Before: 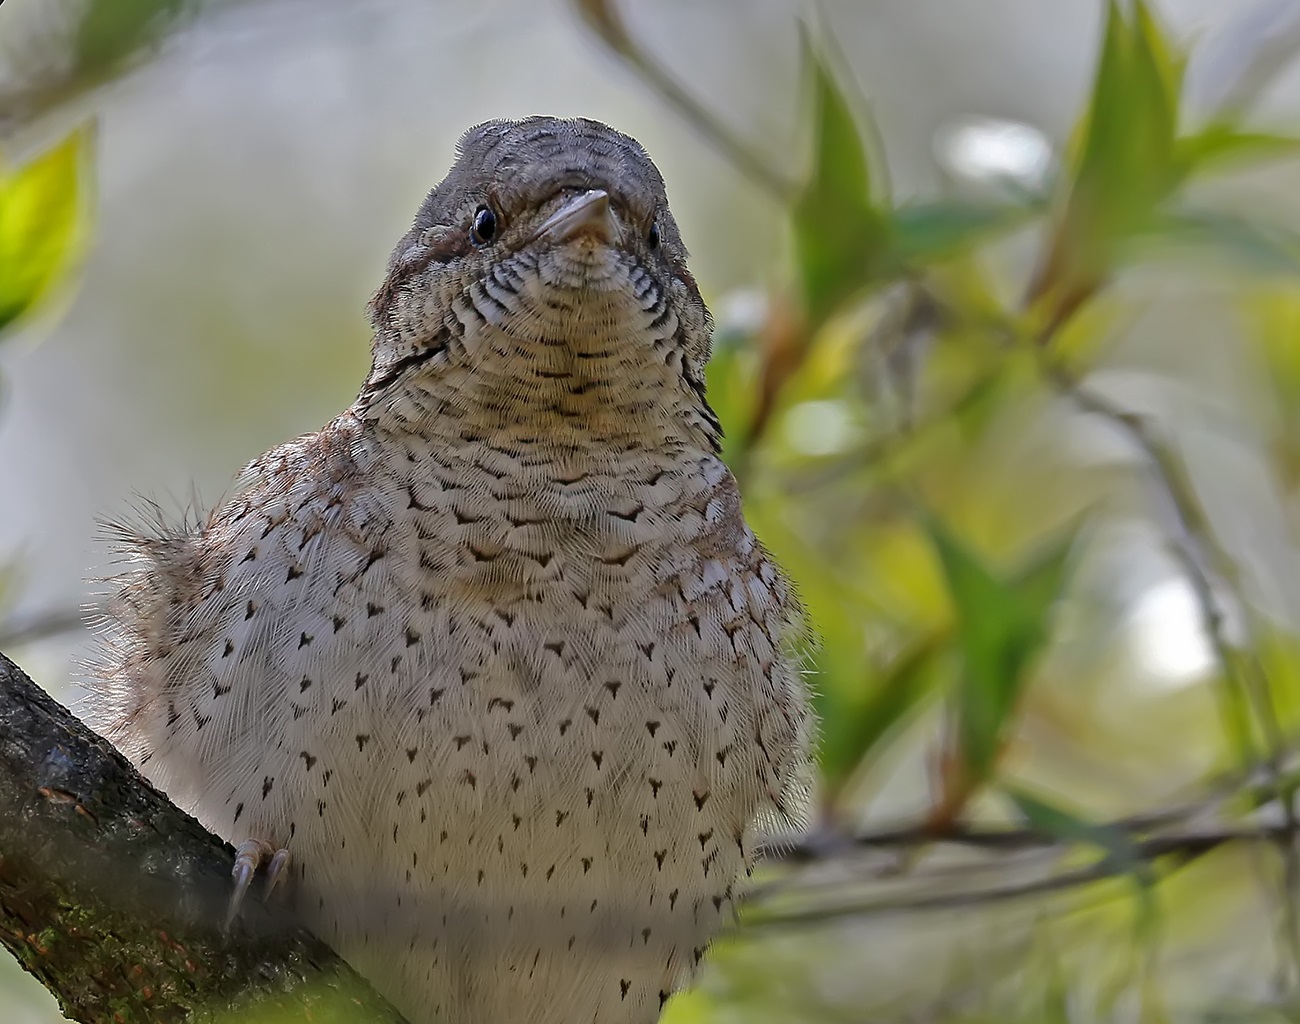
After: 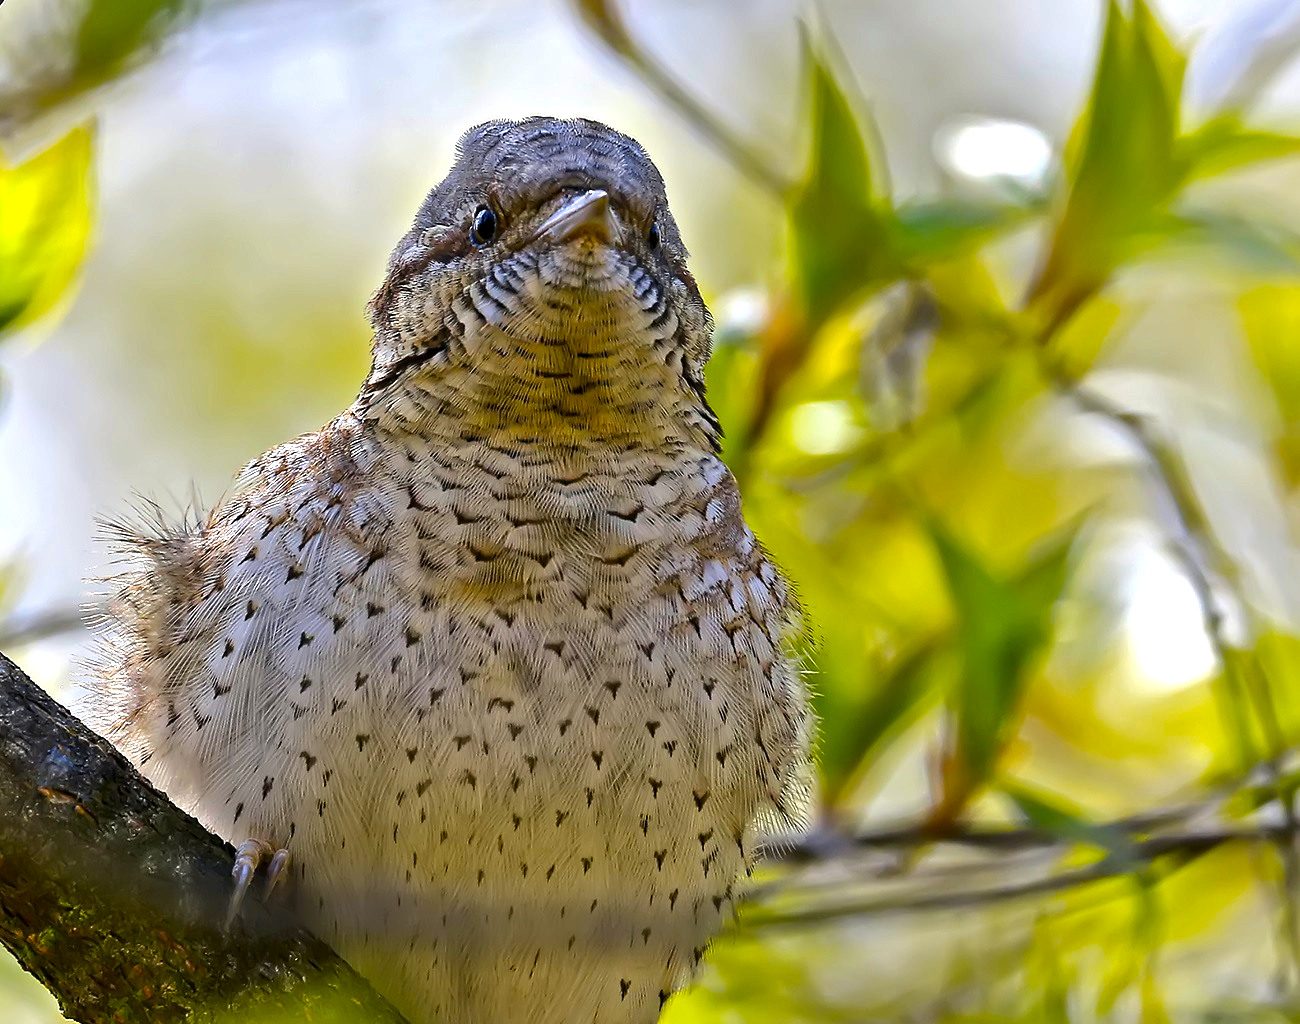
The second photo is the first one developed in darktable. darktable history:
color balance rgb: linear chroma grading › global chroma 9%, perceptual saturation grading › global saturation 36%, perceptual brilliance grading › global brilliance 15%, perceptual brilliance grading › shadows -35%, global vibrance 15%
exposure: black level correction 0.001, exposure 0.5 EV, compensate exposure bias true, compensate highlight preservation false
color contrast: green-magenta contrast 0.85, blue-yellow contrast 1.25, unbound 0
